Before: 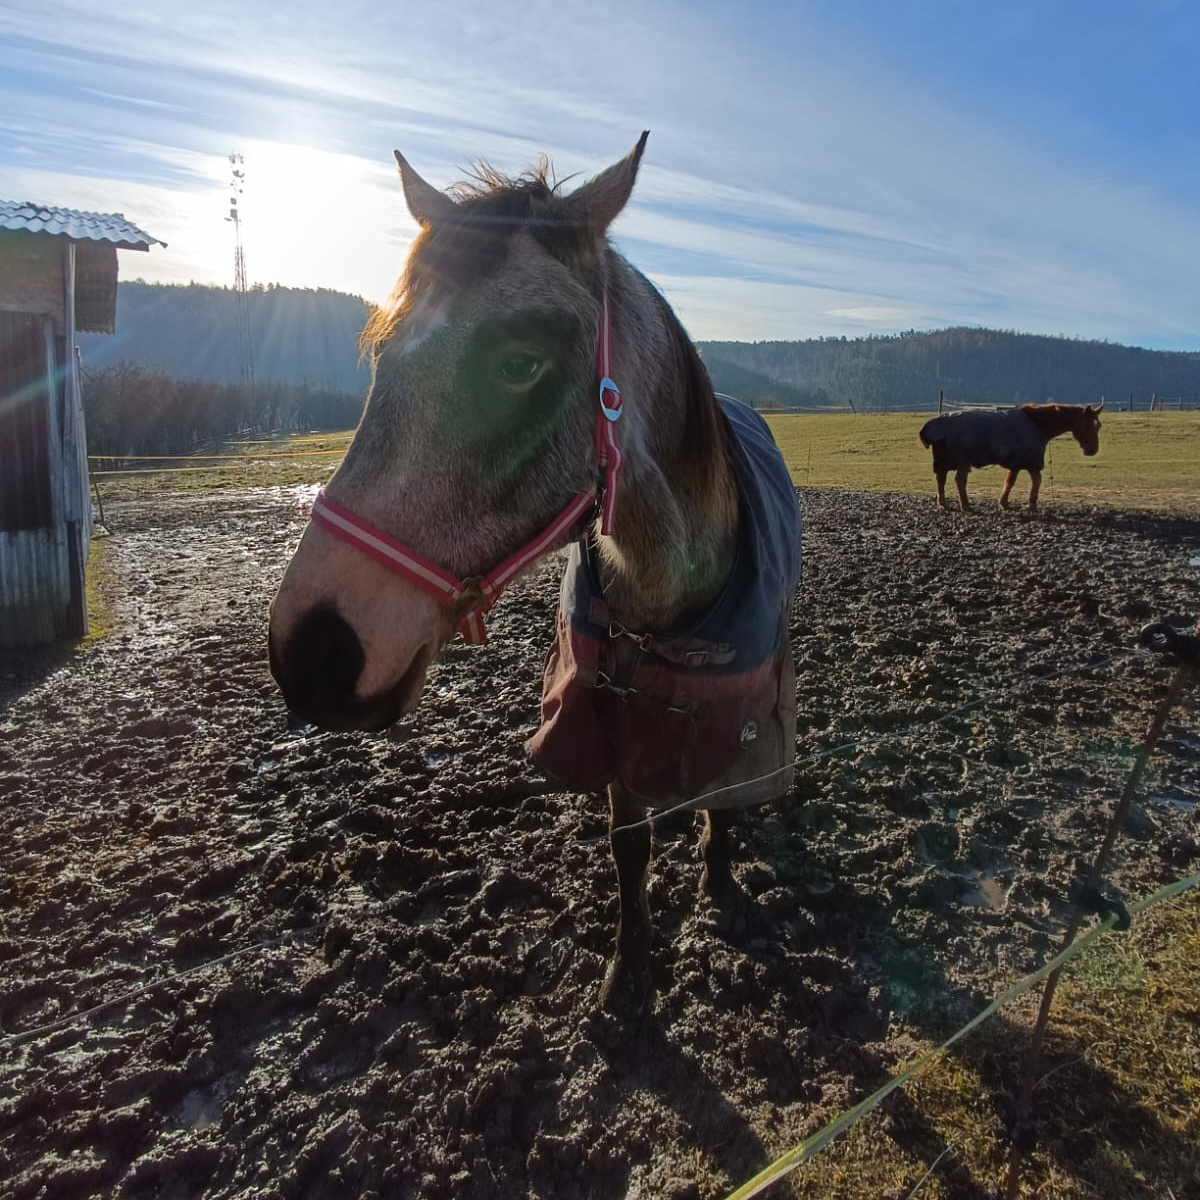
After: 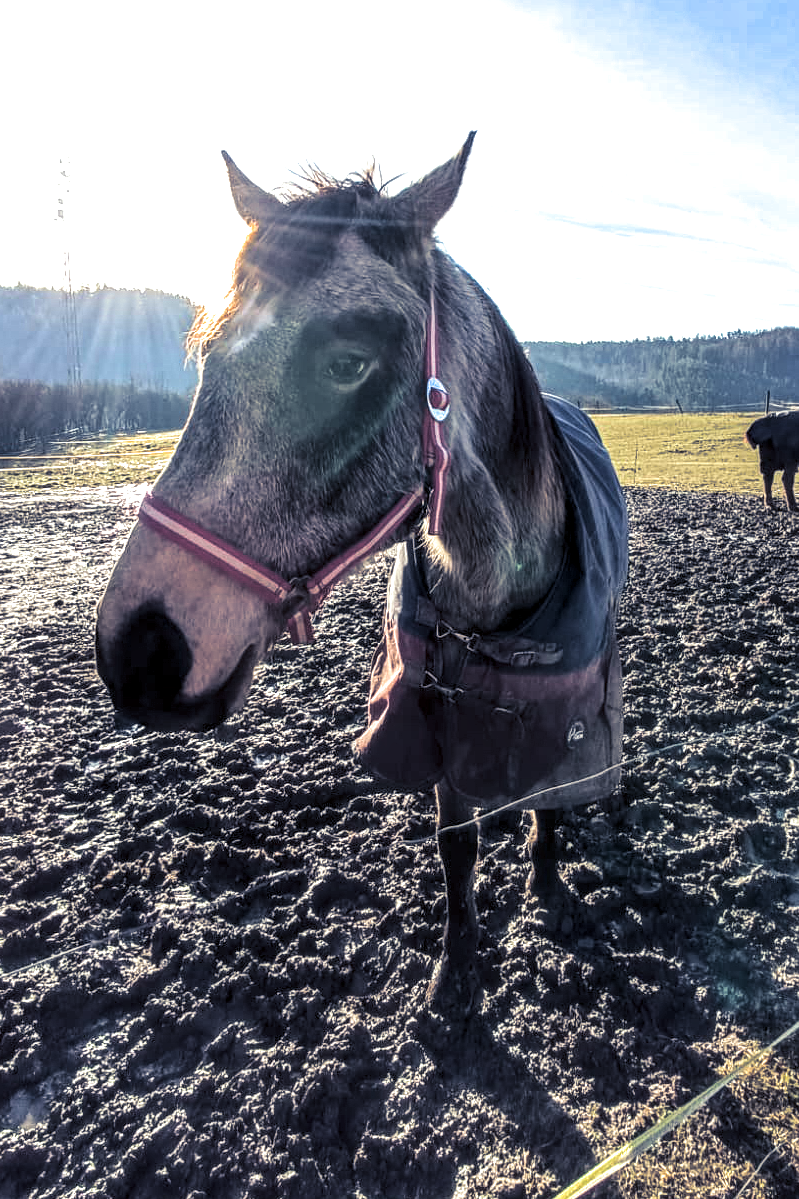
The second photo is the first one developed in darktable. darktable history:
exposure: exposure 1.2 EV, compensate highlight preservation false
crop and rotate: left 14.436%, right 18.898%
split-toning: shadows › hue 230.4°
local contrast: highlights 12%, shadows 38%, detail 183%, midtone range 0.471
